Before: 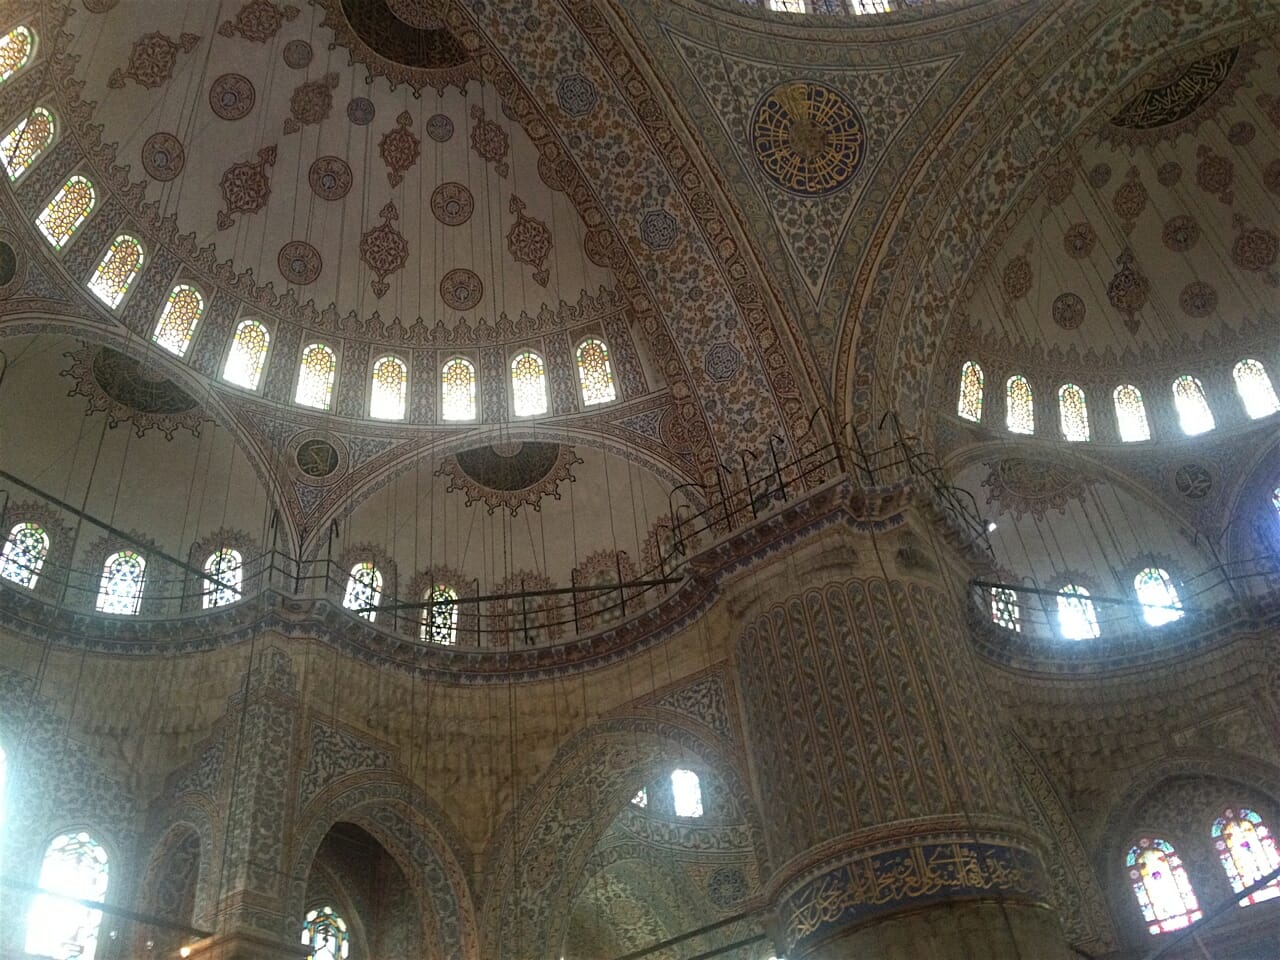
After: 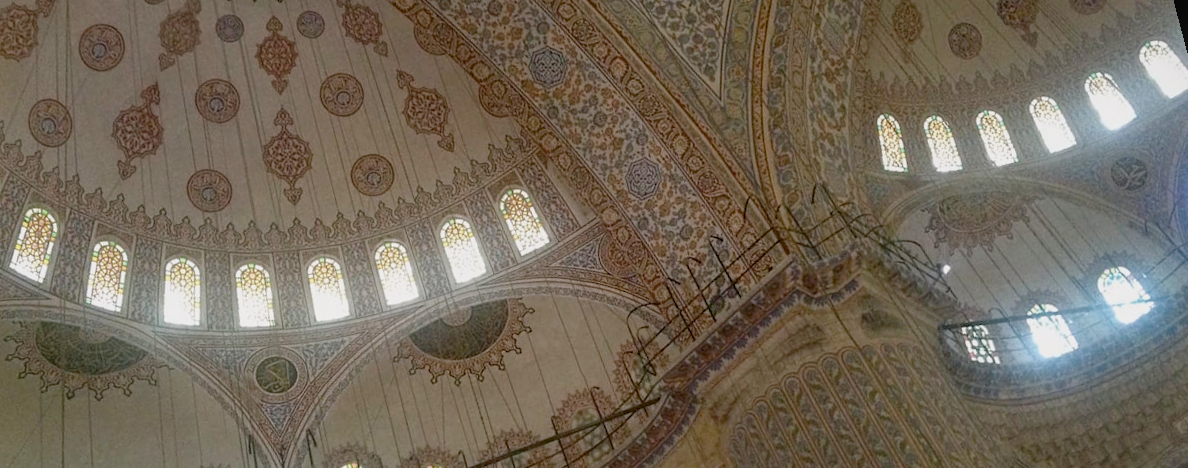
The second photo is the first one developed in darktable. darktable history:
white balance: emerald 1
local contrast: detail 110%
color balance rgb: shadows lift › chroma 1%, shadows lift › hue 113°, highlights gain › chroma 0.2%, highlights gain › hue 333°, perceptual saturation grading › global saturation 20%, perceptual saturation grading › highlights -25%, perceptual saturation grading › shadows 25%, contrast -10%
rotate and perspective: rotation -14.8°, crop left 0.1, crop right 0.903, crop top 0.25, crop bottom 0.748
crop: bottom 24.967%
